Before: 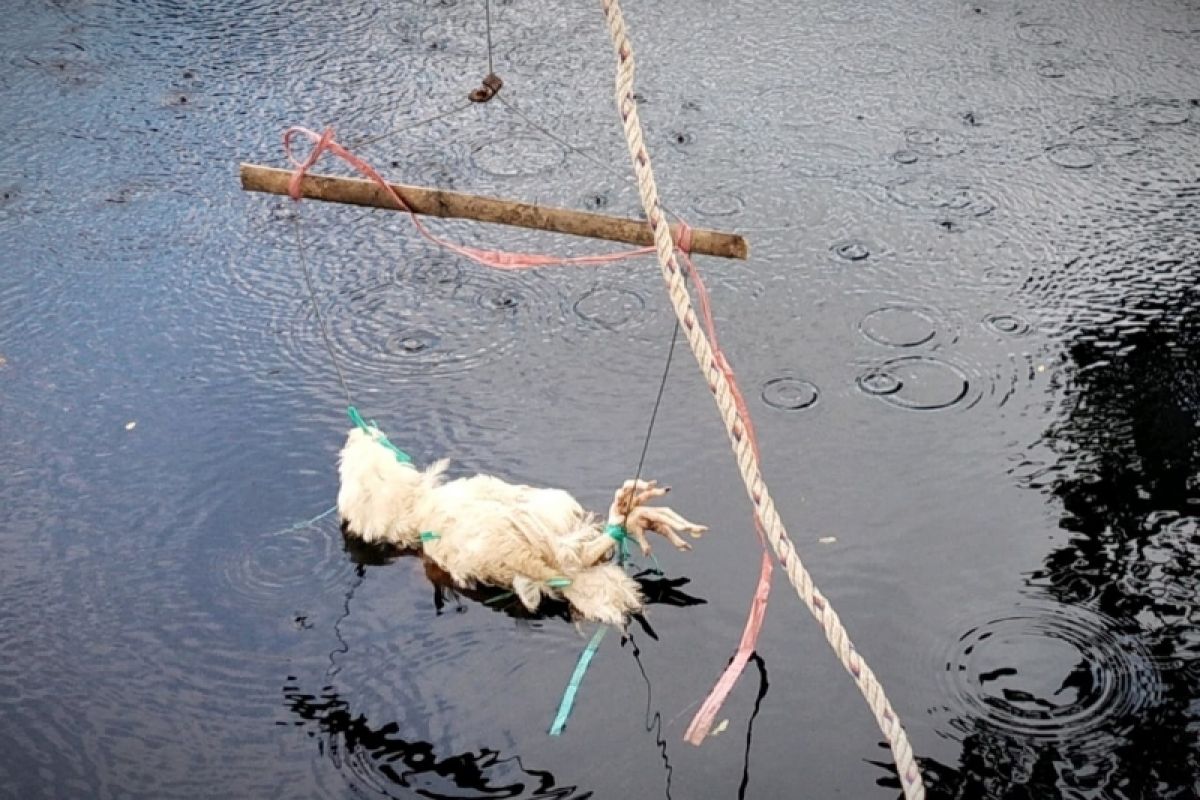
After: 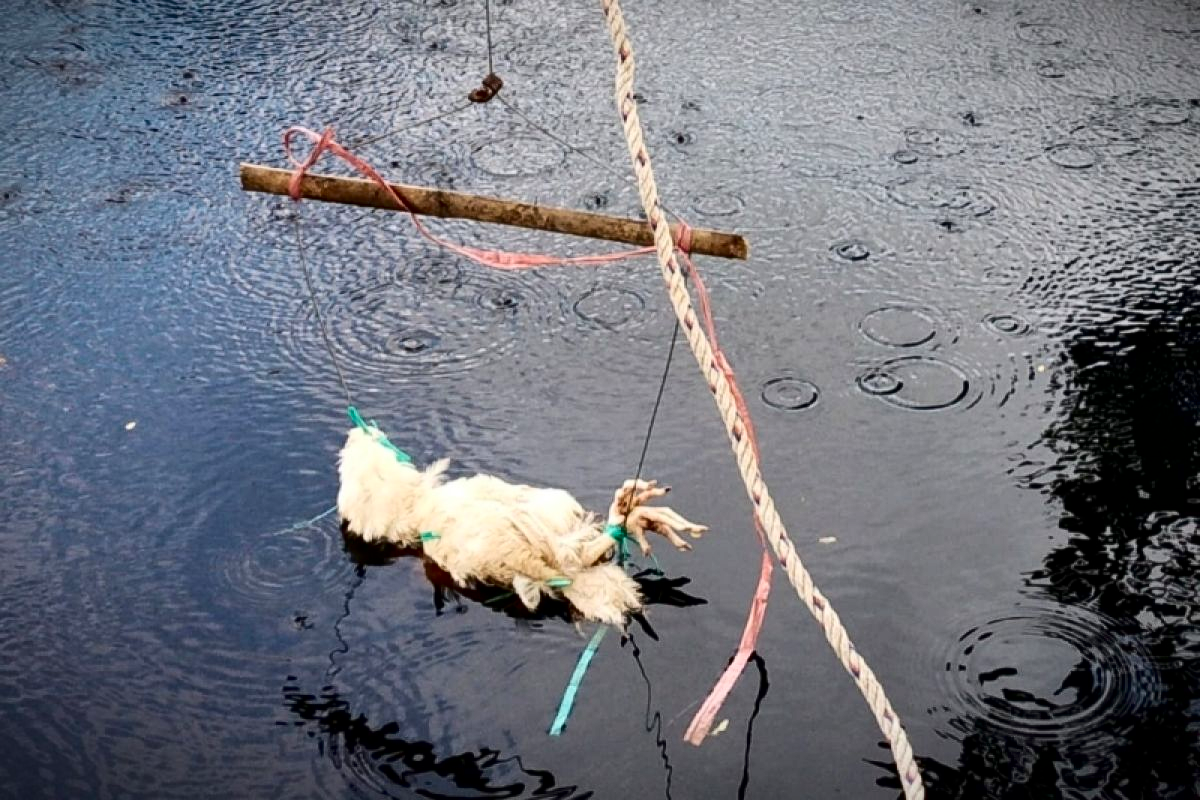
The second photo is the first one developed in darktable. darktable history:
contrast brightness saturation: contrast 0.224, brightness -0.187, saturation 0.231
